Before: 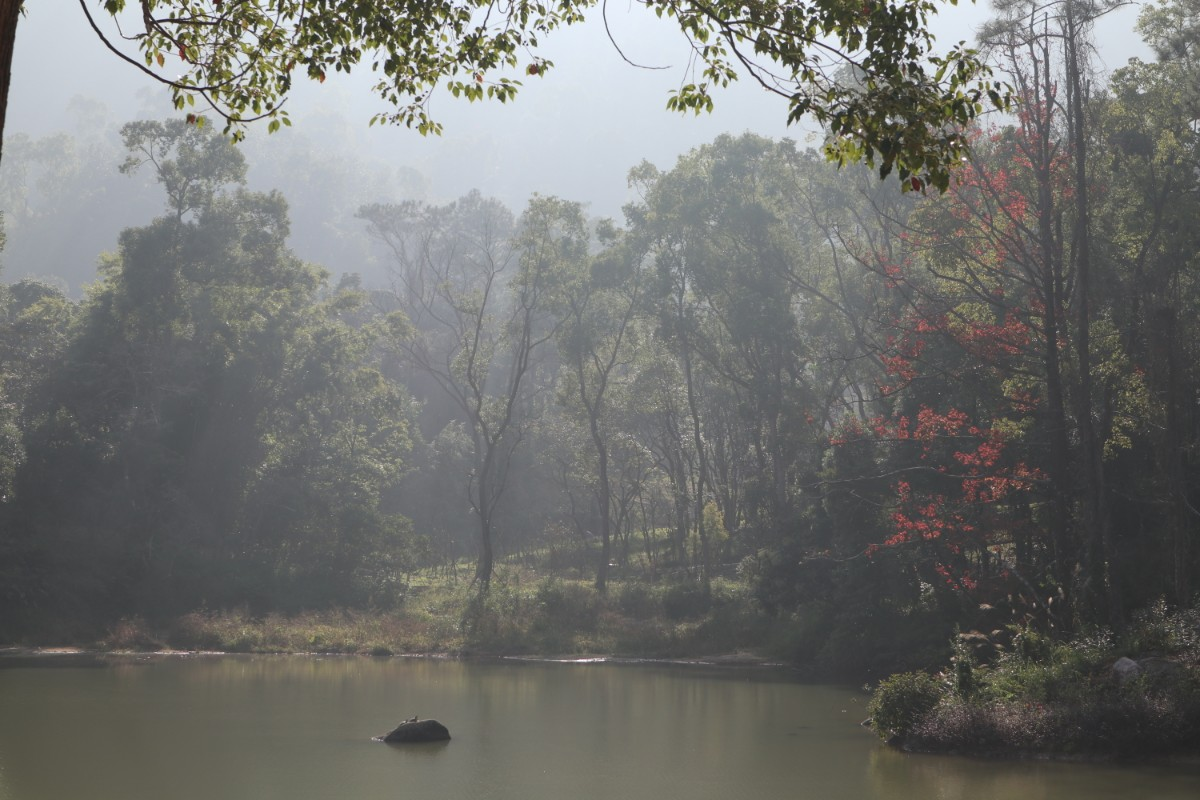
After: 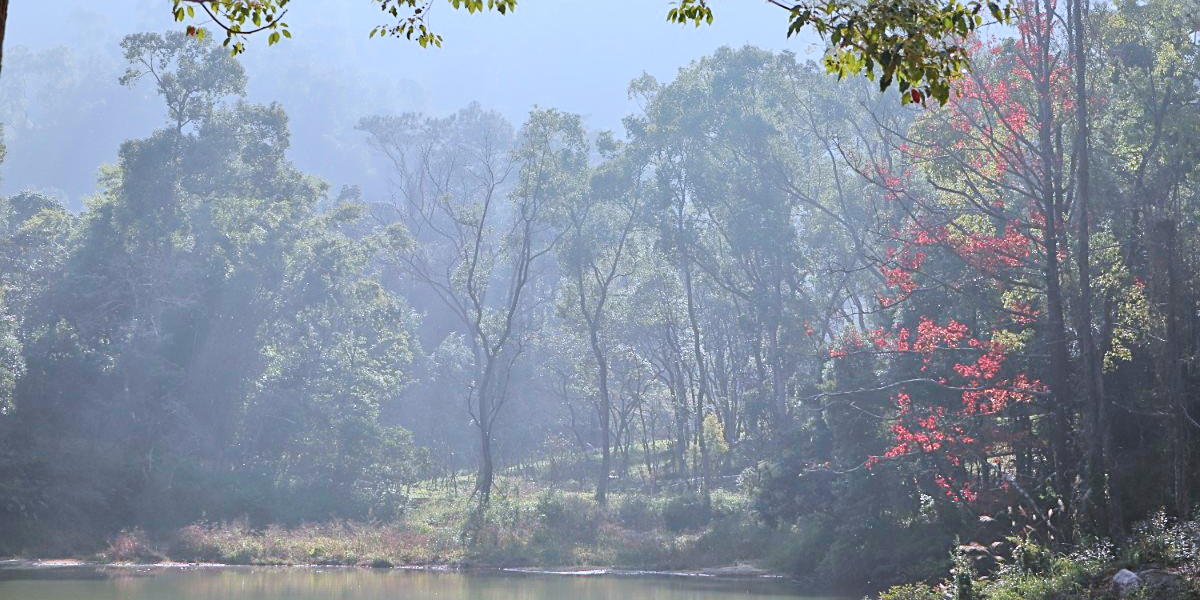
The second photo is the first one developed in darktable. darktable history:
color correction: highlights a* -2.24, highlights b* -18.1
sharpen: on, module defaults
crop: top 11.038%, bottom 13.962%
color balance rgb: shadows lift › luminance -20%, power › hue 72.24°, highlights gain › luminance 15%, global offset › hue 171.6°, perceptual saturation grading › global saturation 14.09%, perceptual saturation grading › highlights -25%, perceptual saturation grading › shadows 25%, global vibrance 25%, contrast 10%
filmic rgb: black relative exposure -7.65 EV, white relative exposure 4.56 EV, hardness 3.61, contrast 1.05
tone equalizer: -7 EV 0.15 EV, -6 EV 0.6 EV, -5 EV 1.15 EV, -4 EV 1.33 EV, -3 EV 1.15 EV, -2 EV 0.6 EV, -1 EV 0.15 EV, mask exposure compensation -0.5 EV
color balance: lift [1, 1.001, 0.999, 1.001], gamma [1, 1.004, 1.007, 0.993], gain [1, 0.991, 0.987, 1.013], contrast 10%, output saturation 120%
